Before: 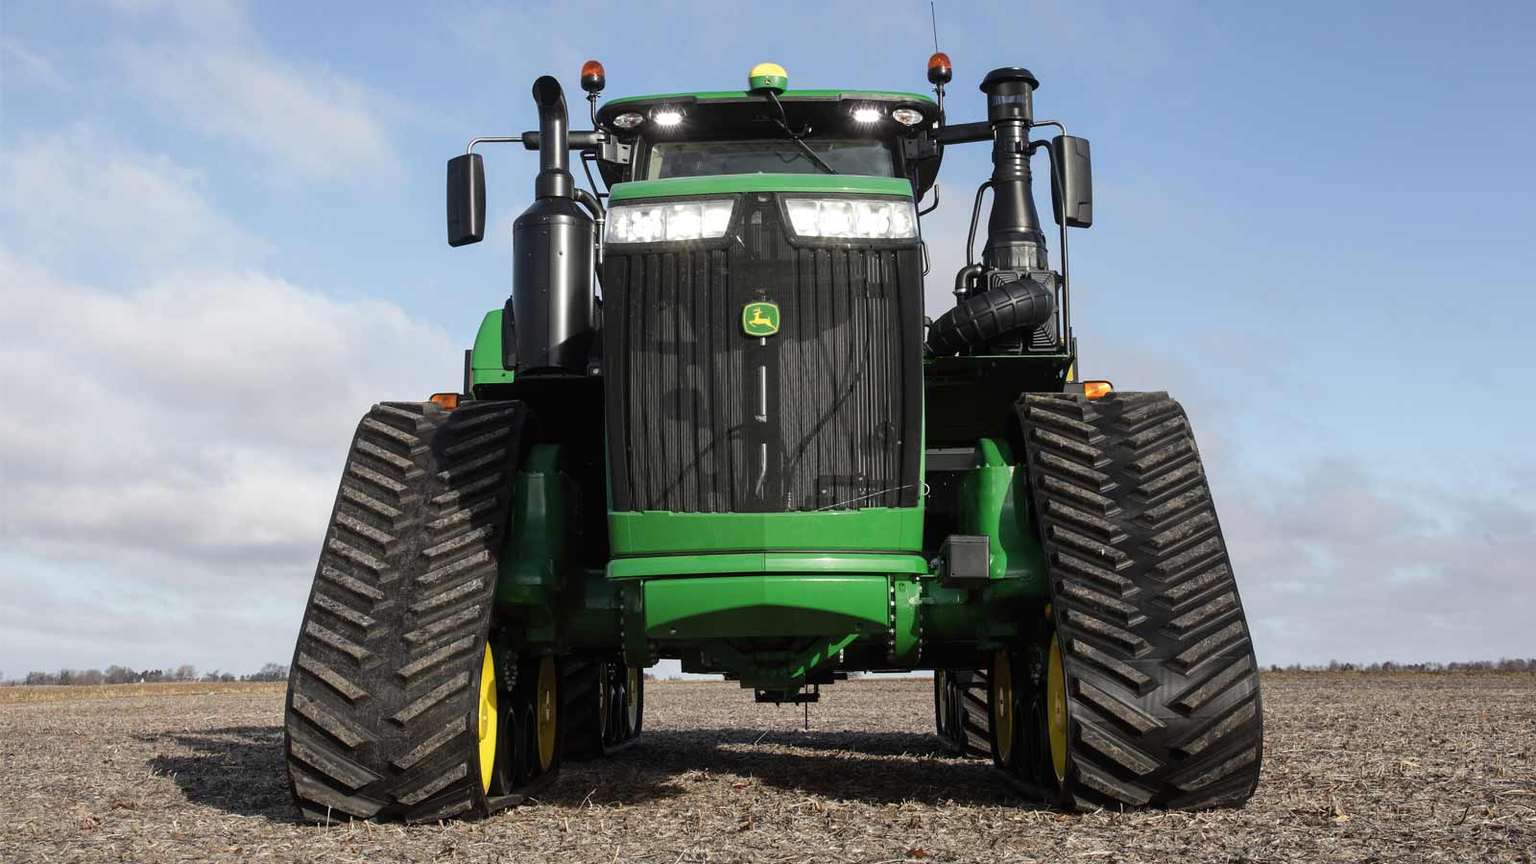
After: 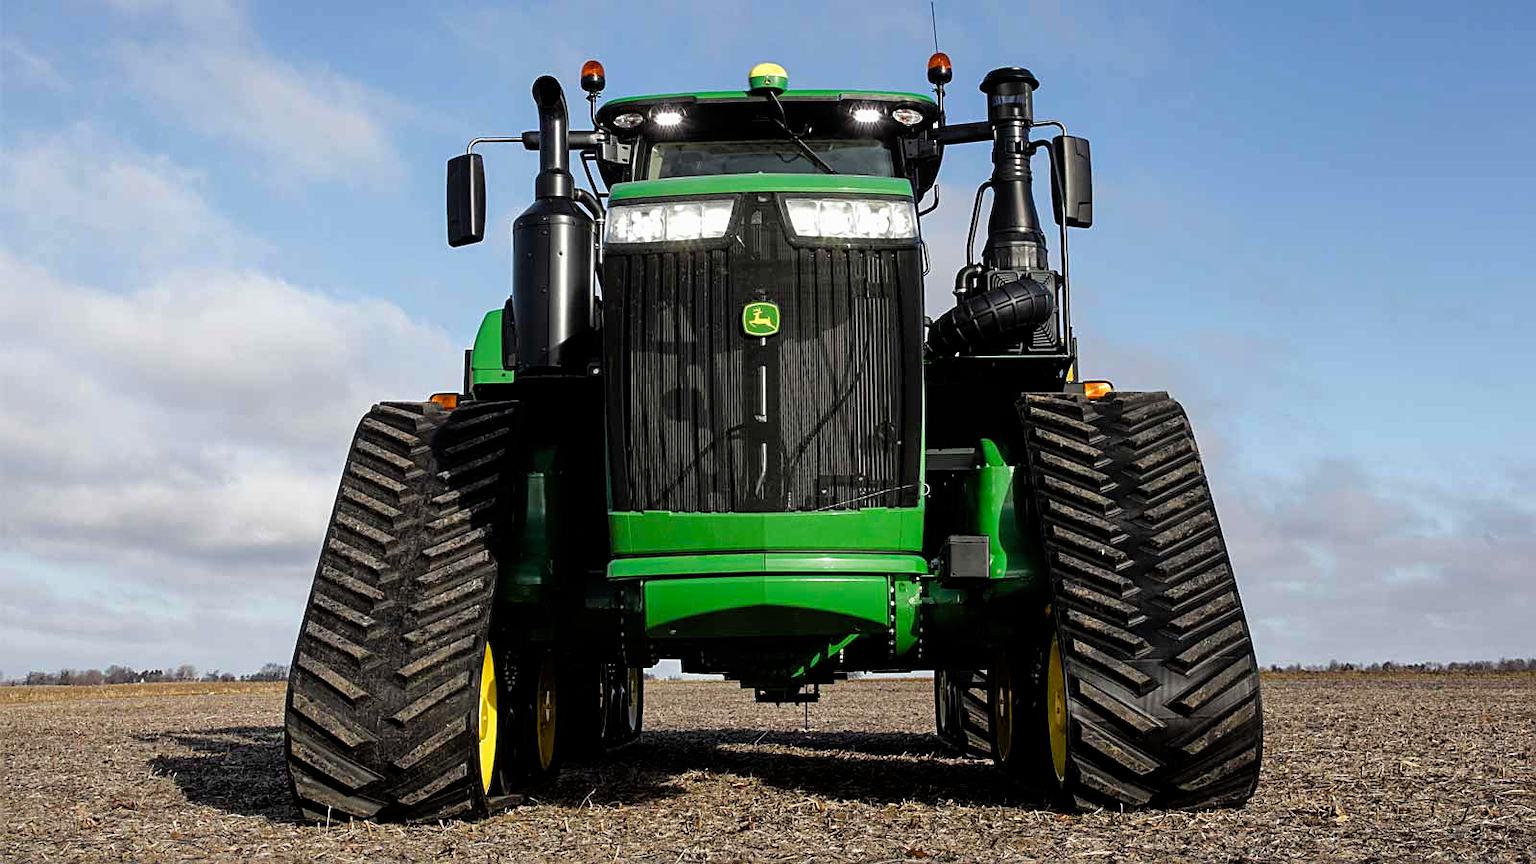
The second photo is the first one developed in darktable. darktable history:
tone equalizer: -8 EV 0.259 EV, -7 EV 0.394 EV, -6 EV 0.379 EV, -5 EV 0.274 EV, -3 EV -0.27 EV, -2 EV -0.401 EV, -1 EV -0.421 EV, +0 EV -0.254 EV, edges refinement/feathering 500, mask exposure compensation -1.57 EV, preserve details guided filter
velvia: strength 31.65%, mid-tones bias 0.208
sharpen: on, module defaults
filmic rgb: black relative exposure -8.27 EV, white relative exposure 2.2 EV, target white luminance 100%, hardness 7.12, latitude 75.68%, contrast 1.325, highlights saturation mix -2.49%, shadows ↔ highlights balance 30.71%, color science v6 (2022)
